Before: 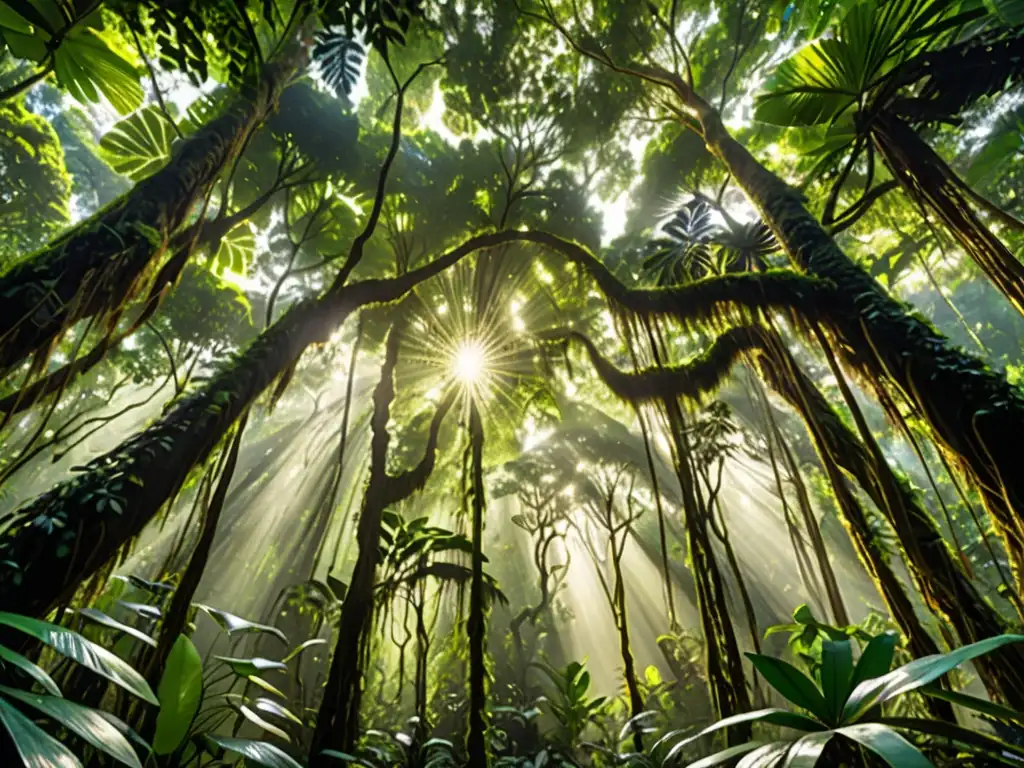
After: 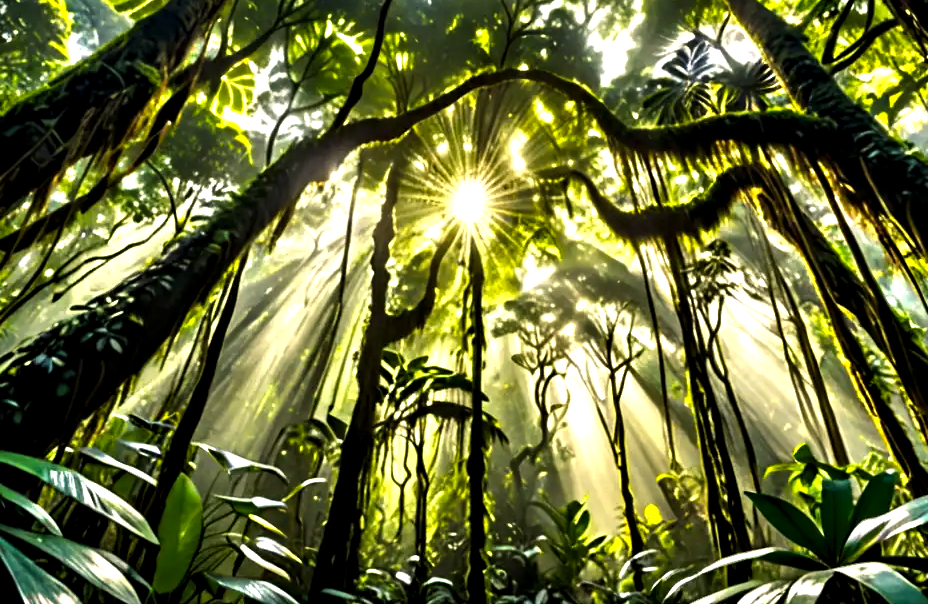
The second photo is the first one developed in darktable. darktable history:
crop: top 20.971%, right 9.356%, bottom 0.313%
contrast equalizer: octaves 7, y [[0.511, 0.558, 0.631, 0.632, 0.559, 0.512], [0.5 ×6], [0.5 ×6], [0 ×6], [0 ×6]]
color balance rgb: highlights gain › chroma 1.037%, highlights gain › hue 60.22°, perceptual saturation grading › global saturation 15.018%, perceptual brilliance grading › highlights 13.67%, perceptual brilliance grading › mid-tones 7.621%, perceptual brilliance grading › shadows -16.6%, global vibrance 23.962%
